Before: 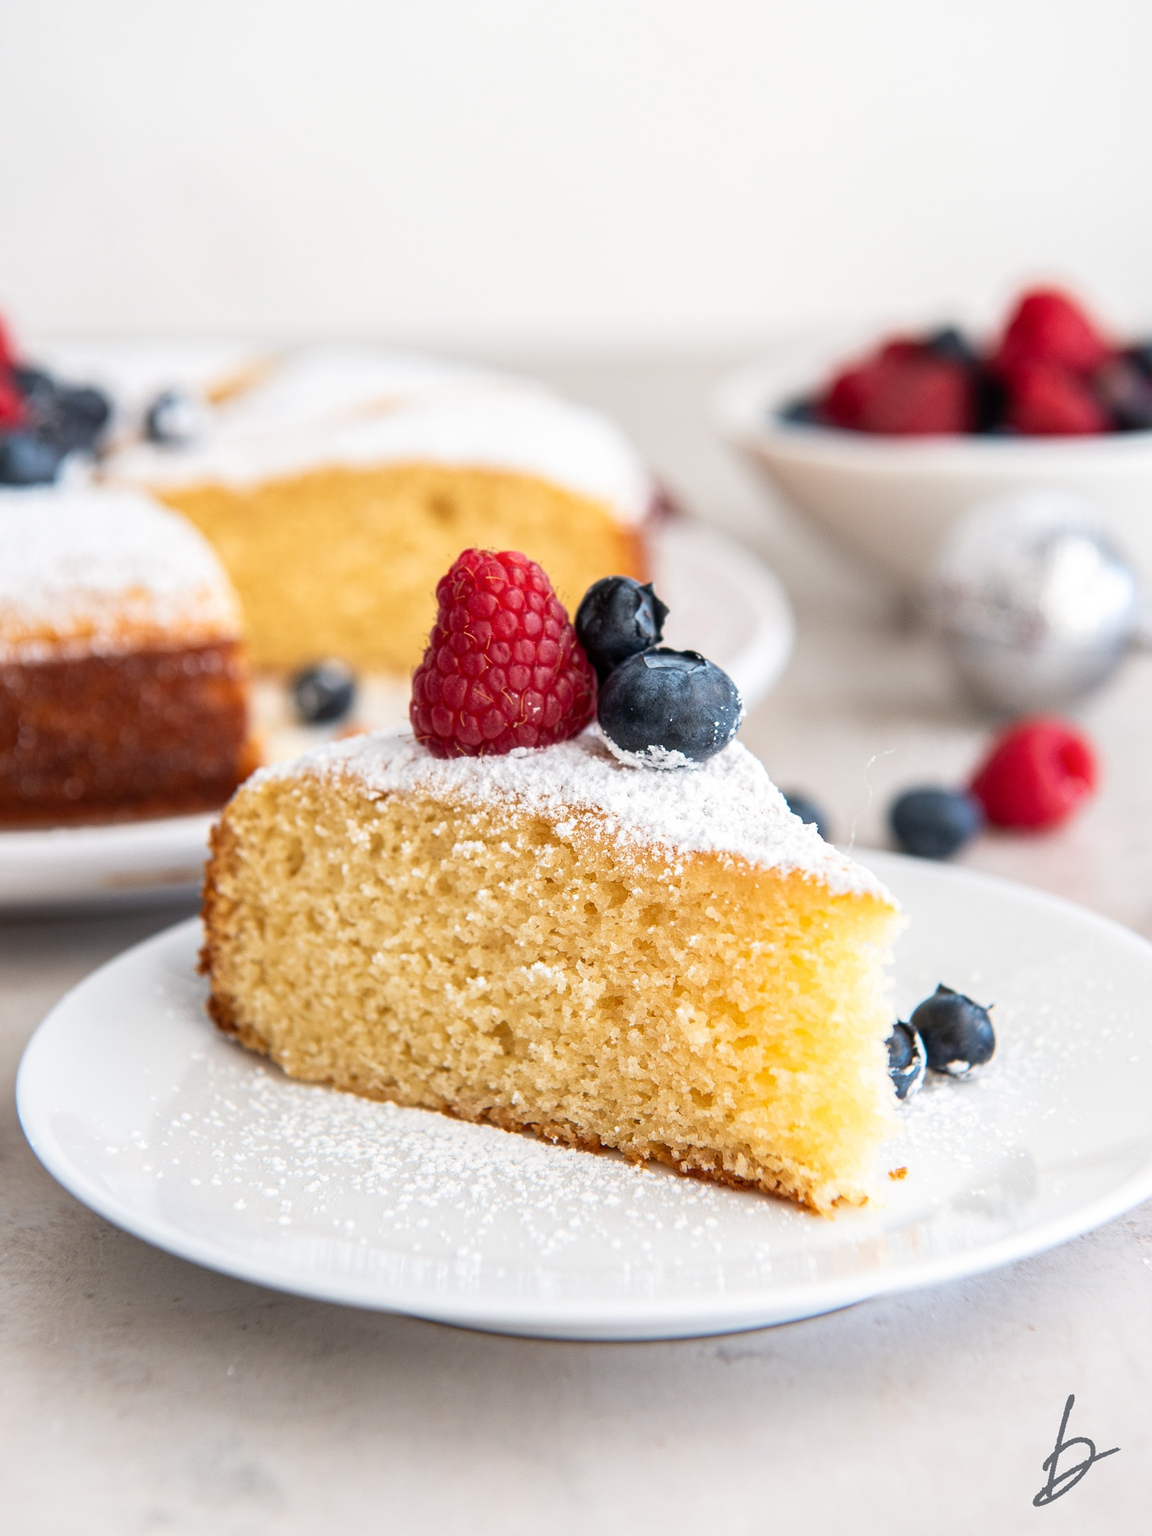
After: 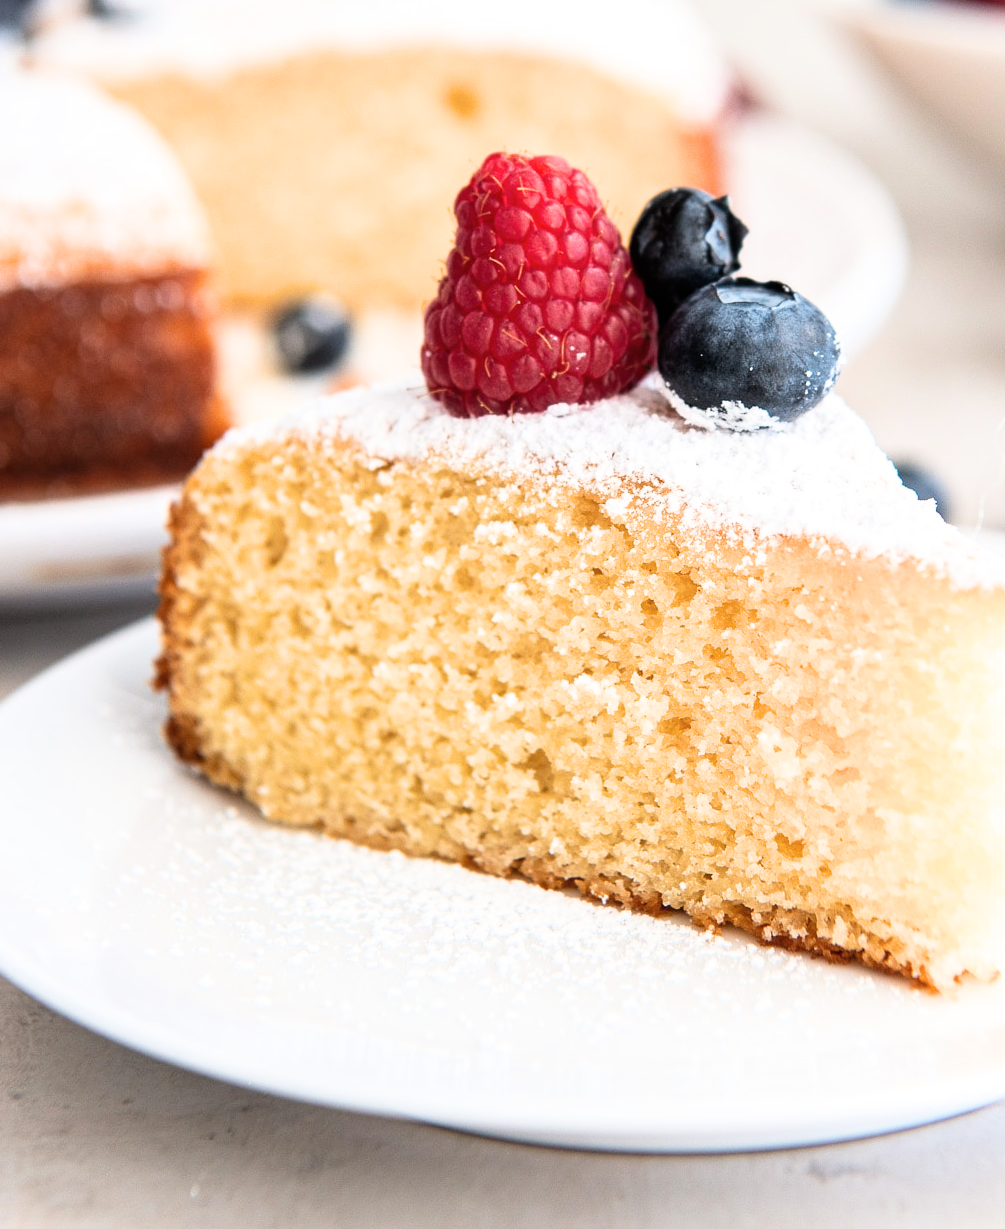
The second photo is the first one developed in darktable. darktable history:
exposure: black level correction -0.002, exposure 0.533 EV, compensate exposure bias true, compensate highlight preservation false
filmic rgb: black relative exposure -8.04 EV, white relative exposure 3.01 EV, hardness 5.33, contrast 1.252, iterations of high-quality reconstruction 0
crop: left 6.681%, top 27.892%, right 24.247%, bottom 8.747%
